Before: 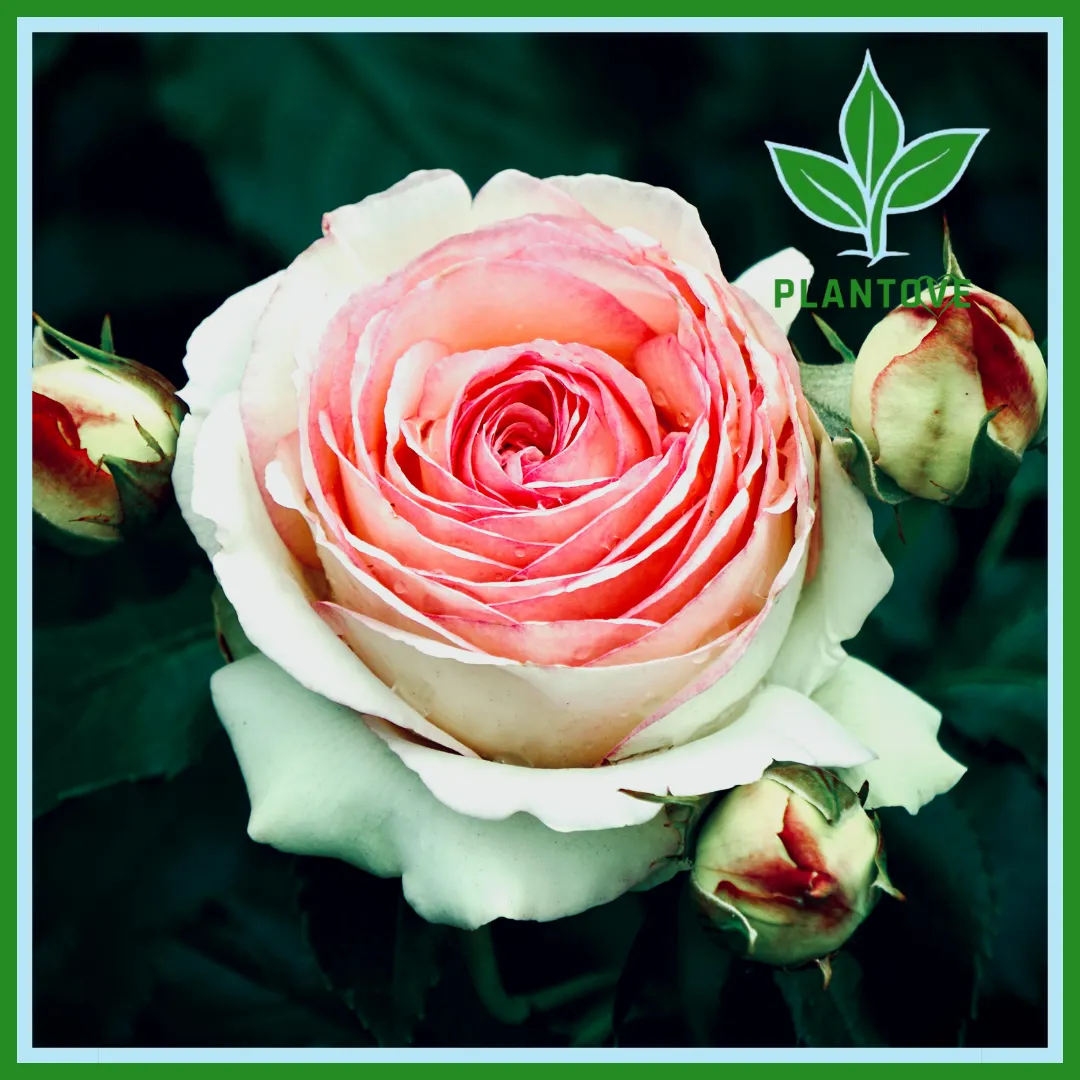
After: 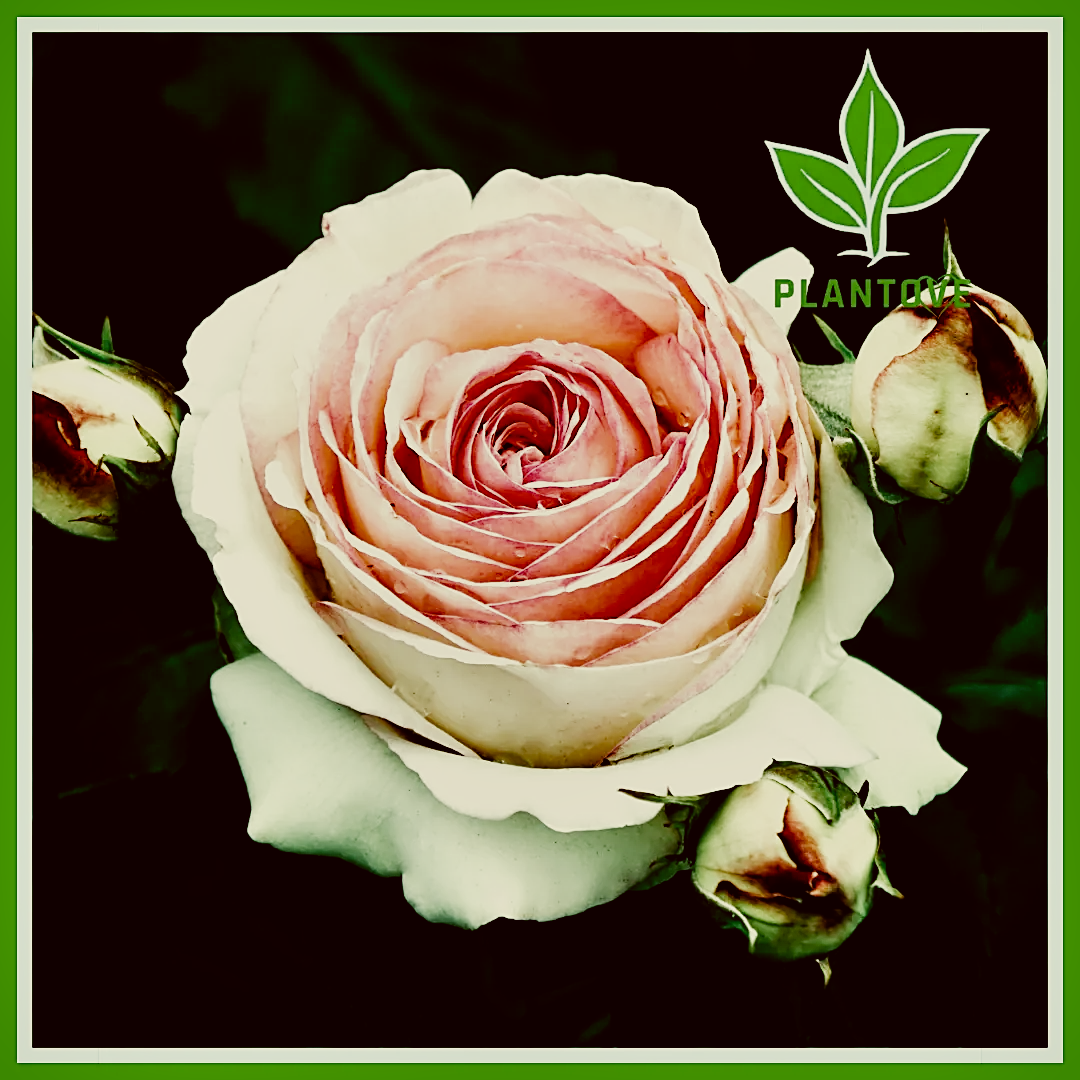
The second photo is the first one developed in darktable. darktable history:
filmic rgb: black relative exposure -5.02 EV, white relative exposure 4 EV, threshold 3.04 EV, hardness 2.9, contrast 1.401, highlights saturation mix -19.88%, preserve chrominance no, color science v5 (2021), enable highlight reconstruction true
sharpen: on, module defaults
color correction: highlights a* -1.53, highlights b* 10.37, shadows a* 0.567, shadows b* 19.66
shadows and highlights: soften with gaussian
